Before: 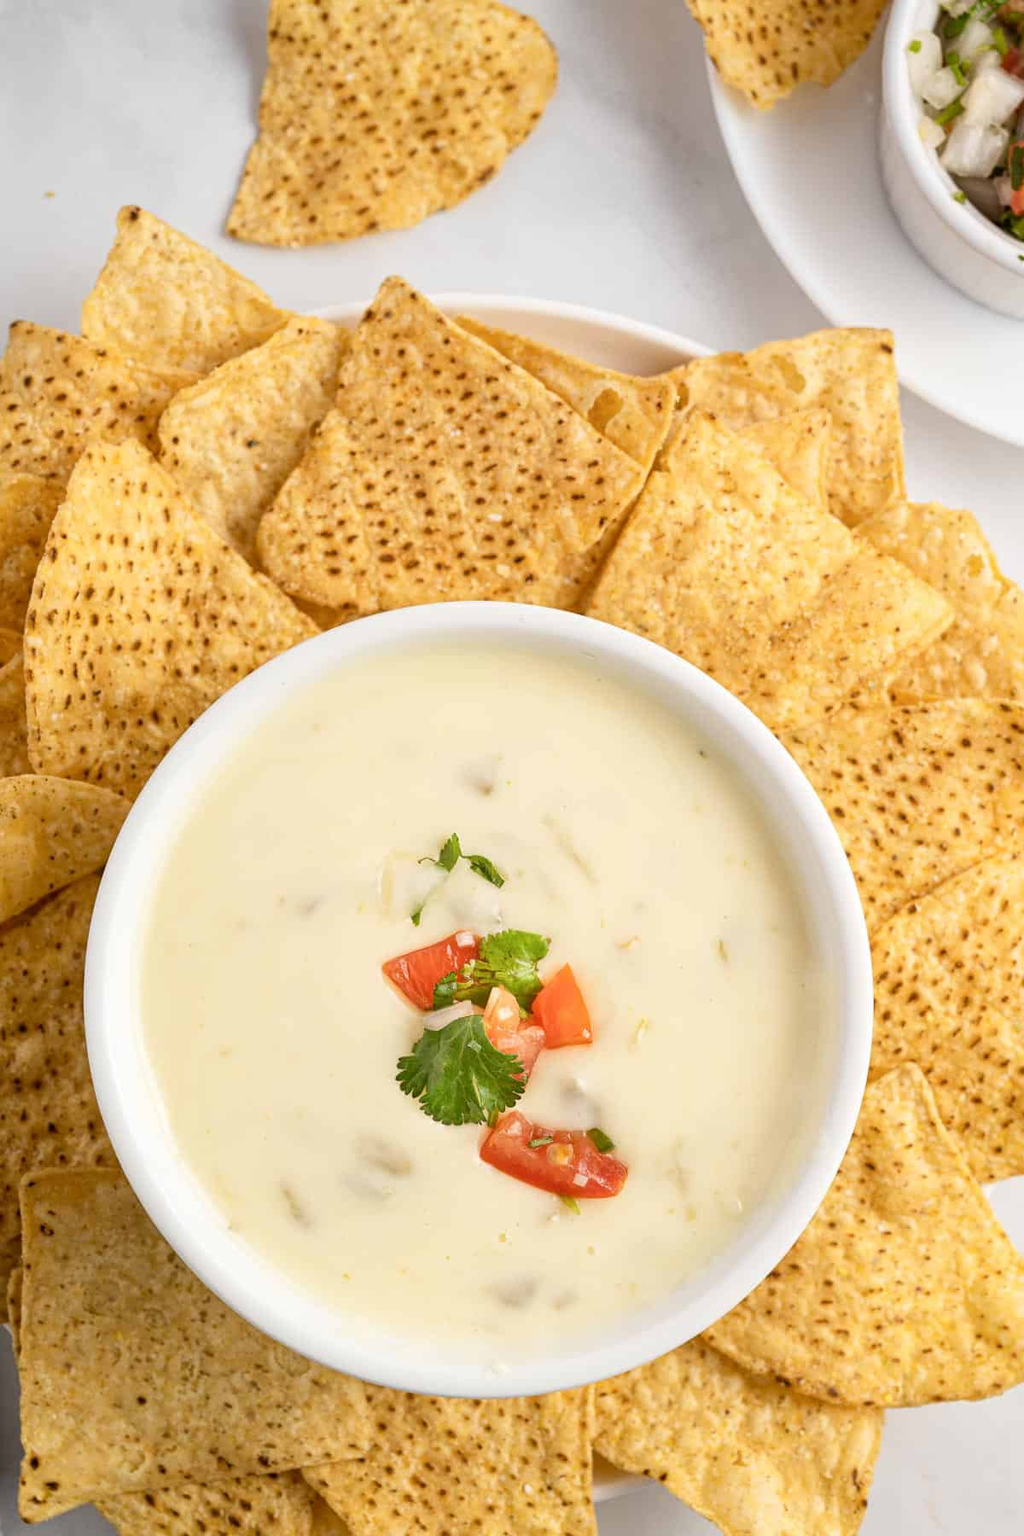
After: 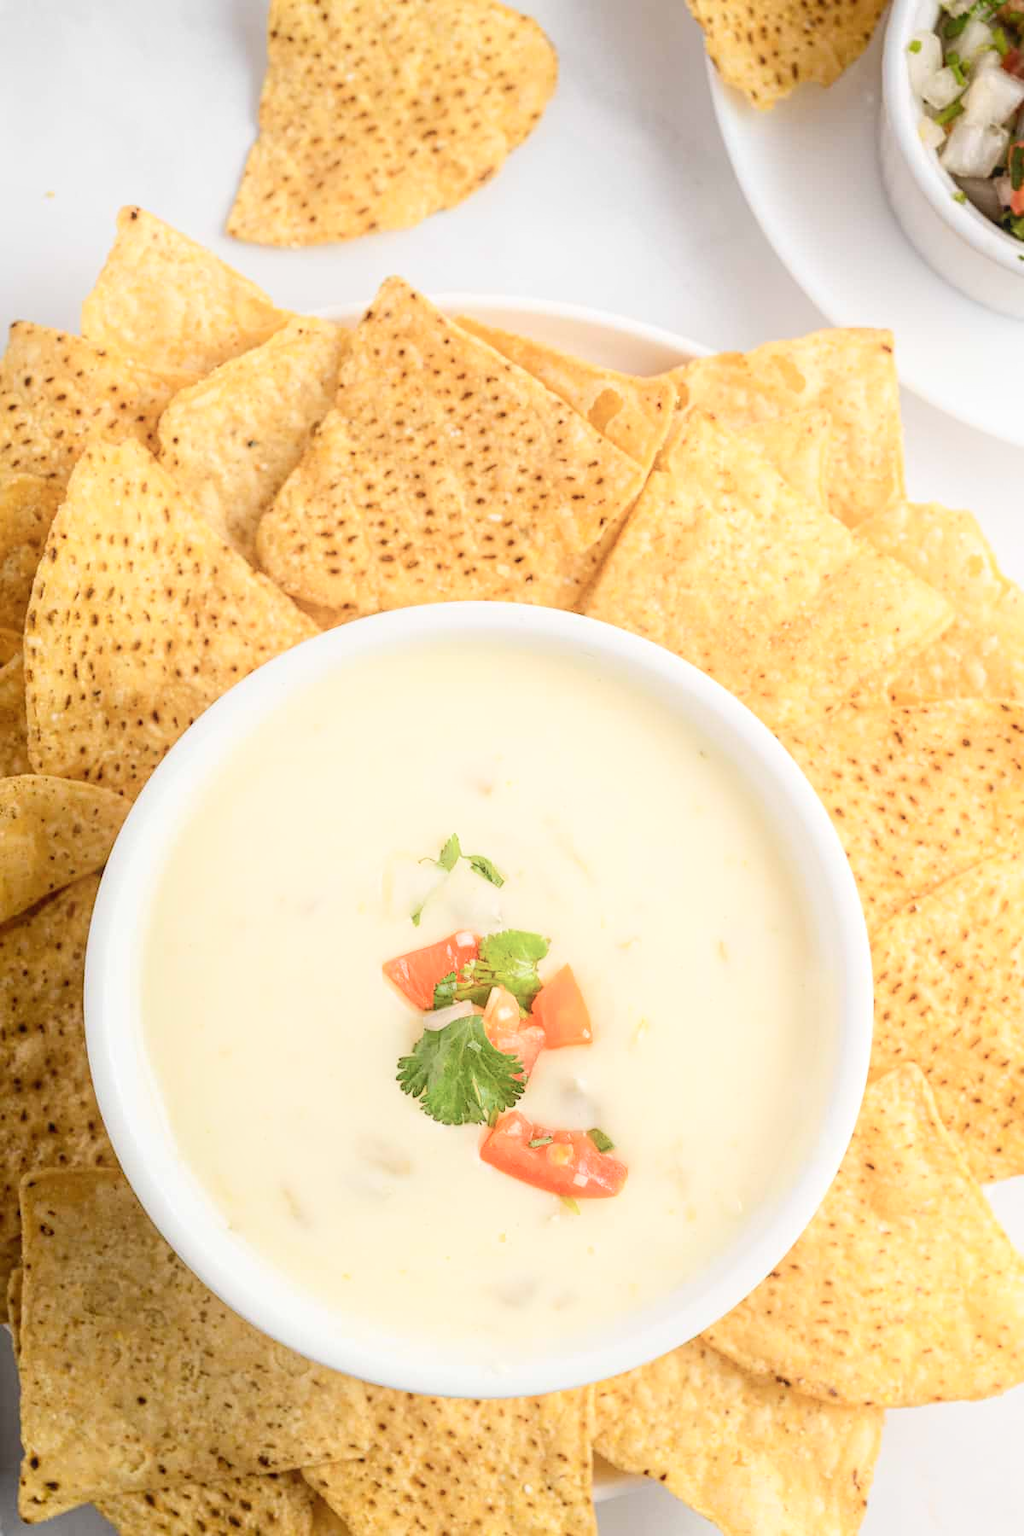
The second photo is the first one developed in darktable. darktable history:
local contrast: detail 110%
shadows and highlights: shadows -40.15, highlights 62.88, soften with gaussian
